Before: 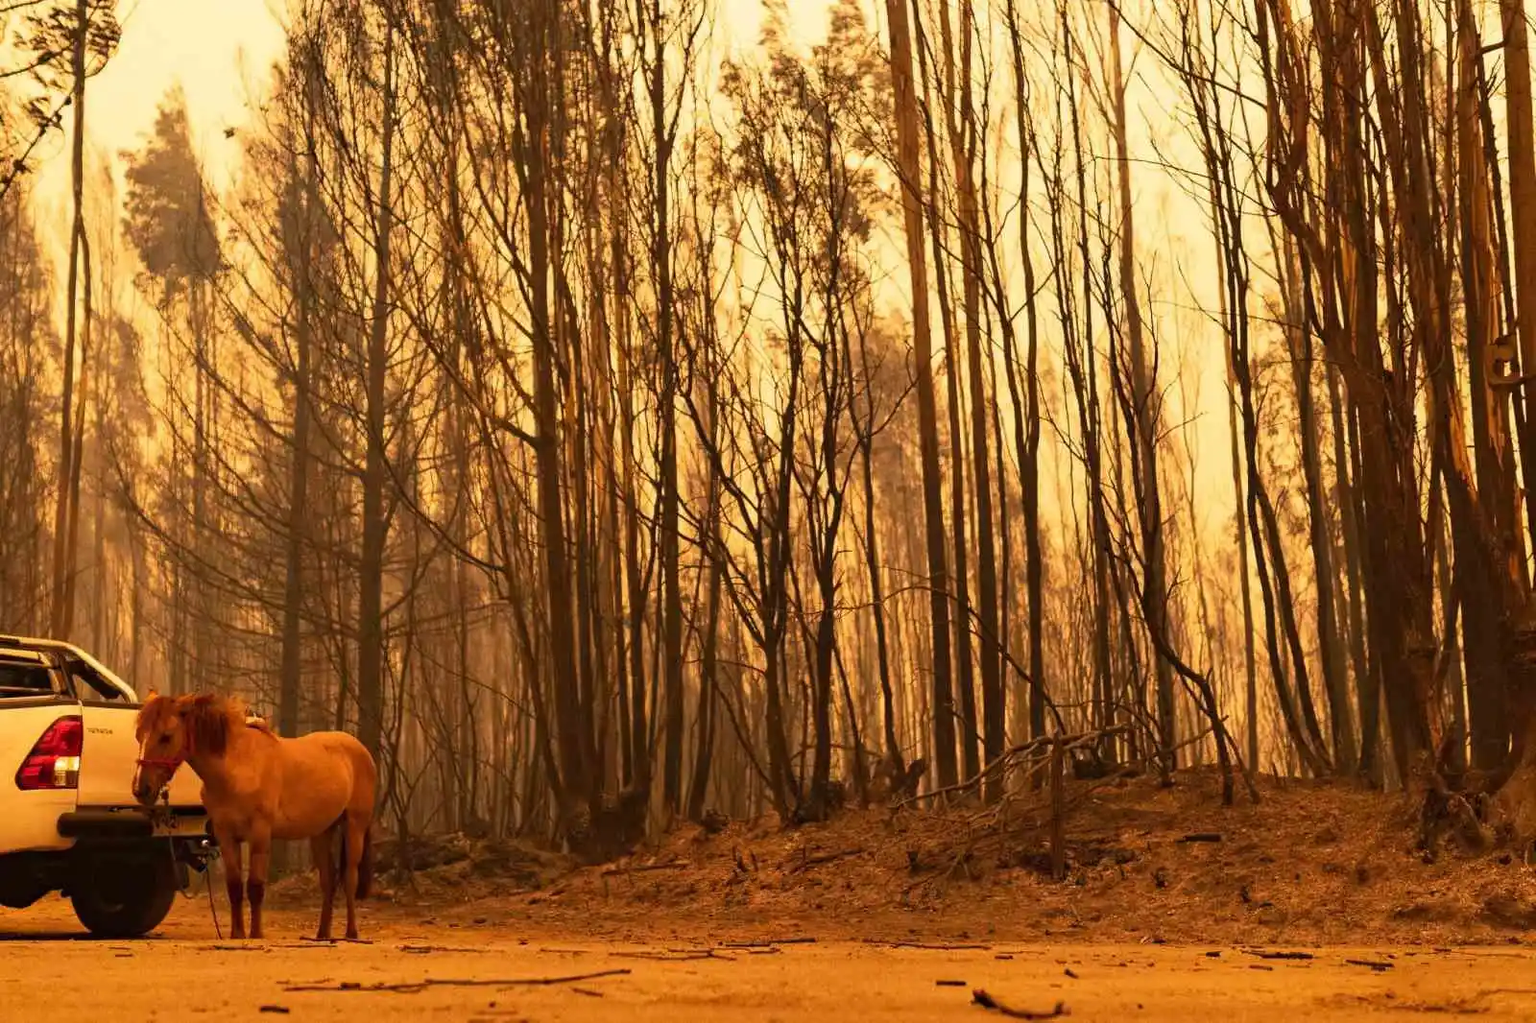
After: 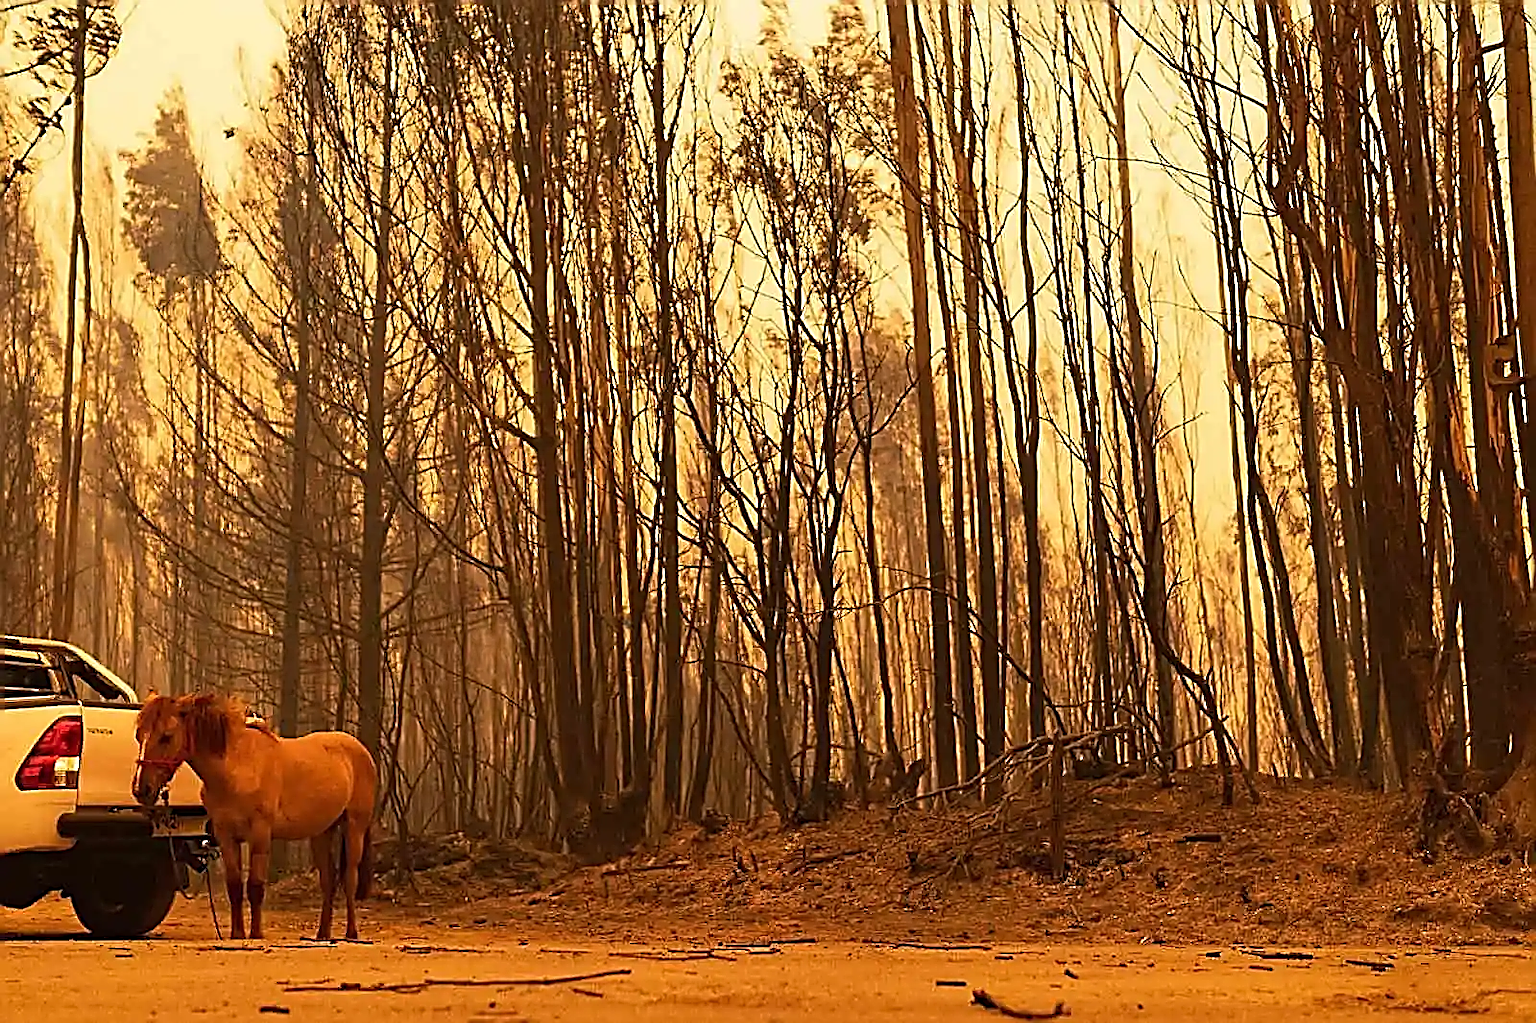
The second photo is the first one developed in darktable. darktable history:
sharpen: amount 1.993
